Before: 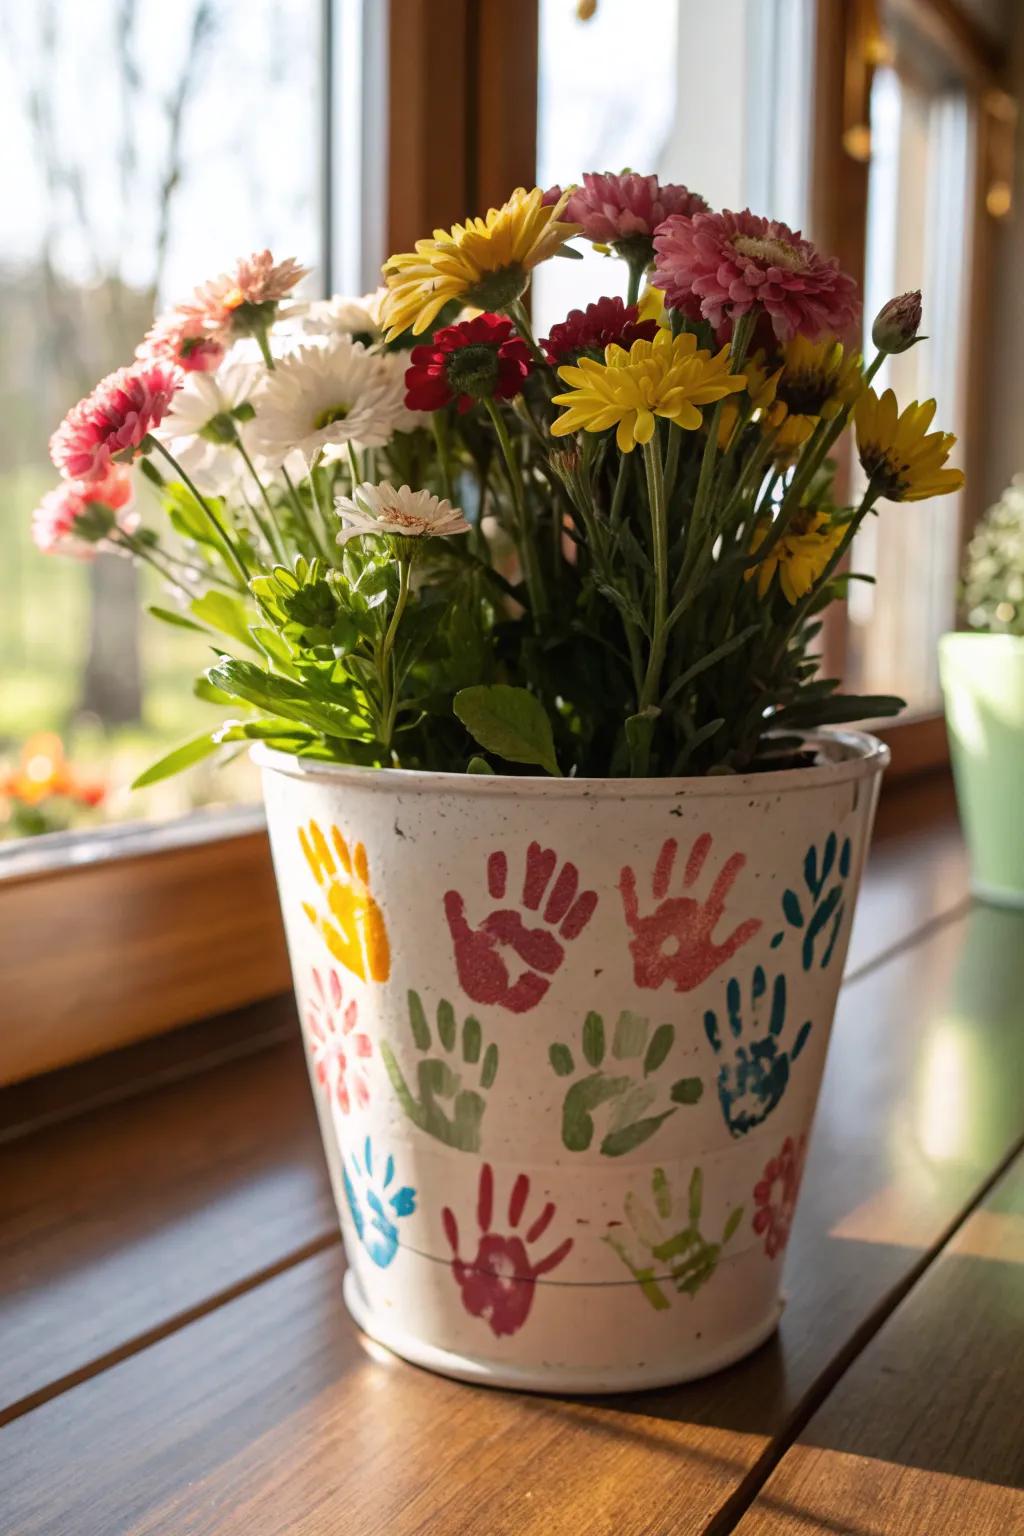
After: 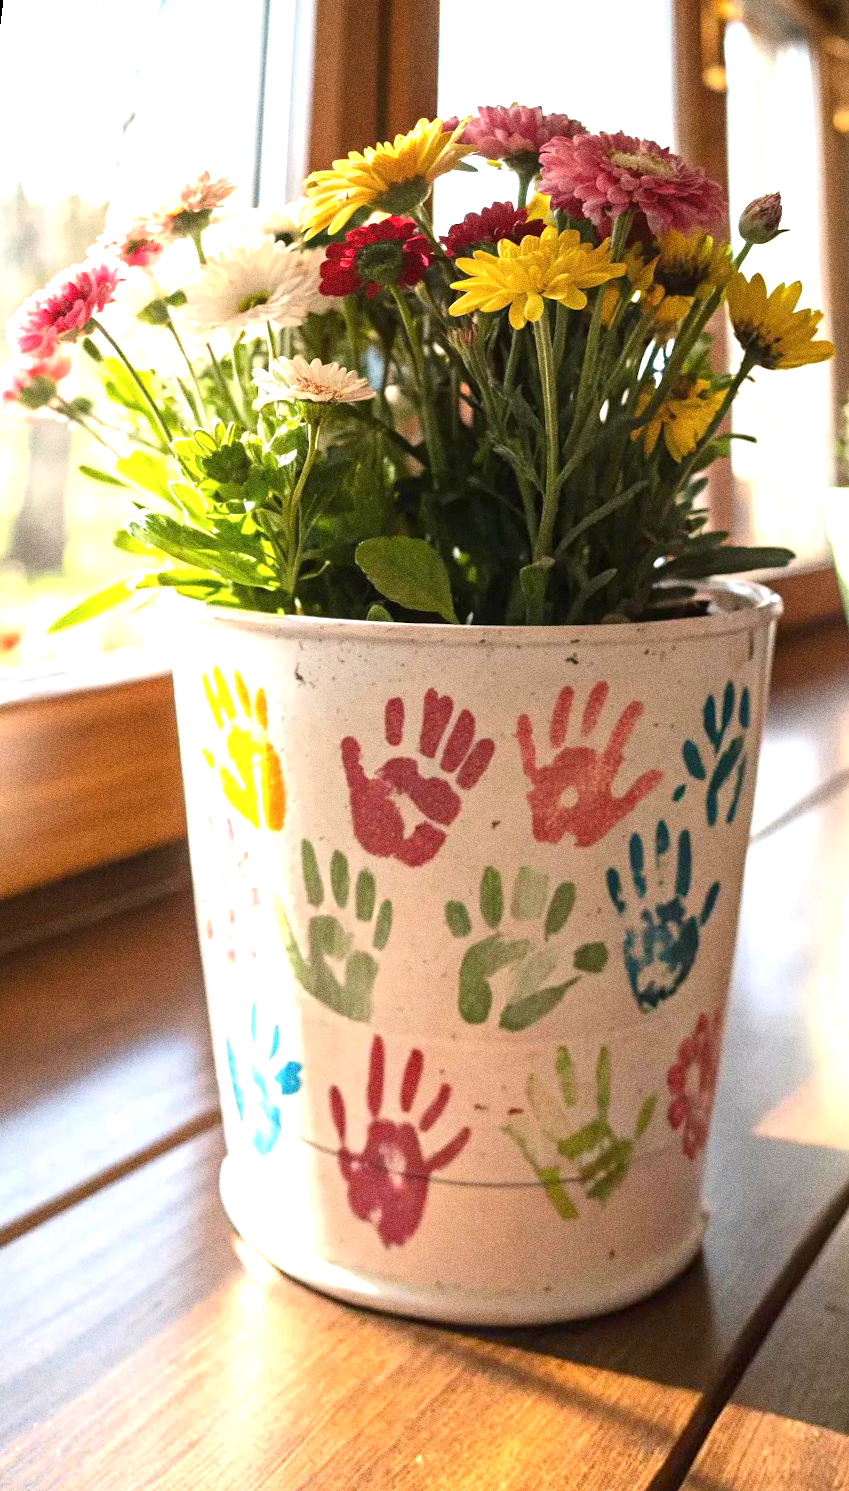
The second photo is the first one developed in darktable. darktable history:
exposure: black level correction 0, exposure 1.2 EV, compensate exposure bias true, compensate highlight preservation false
grain: coarseness 0.09 ISO, strength 40%
rotate and perspective: rotation 0.72°, lens shift (vertical) -0.352, lens shift (horizontal) -0.051, crop left 0.152, crop right 0.859, crop top 0.019, crop bottom 0.964
